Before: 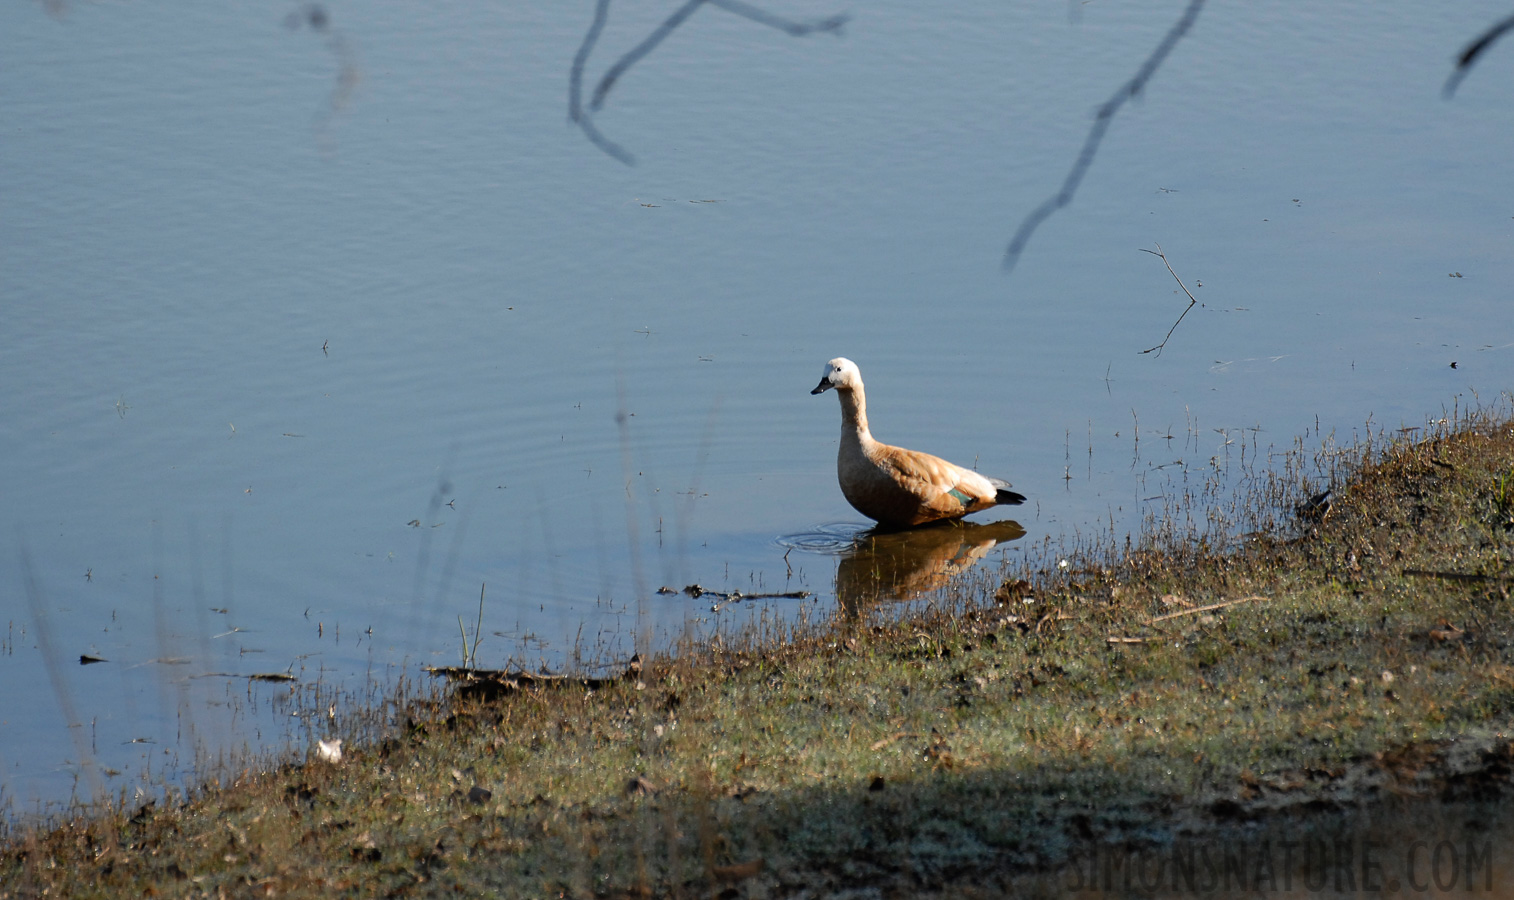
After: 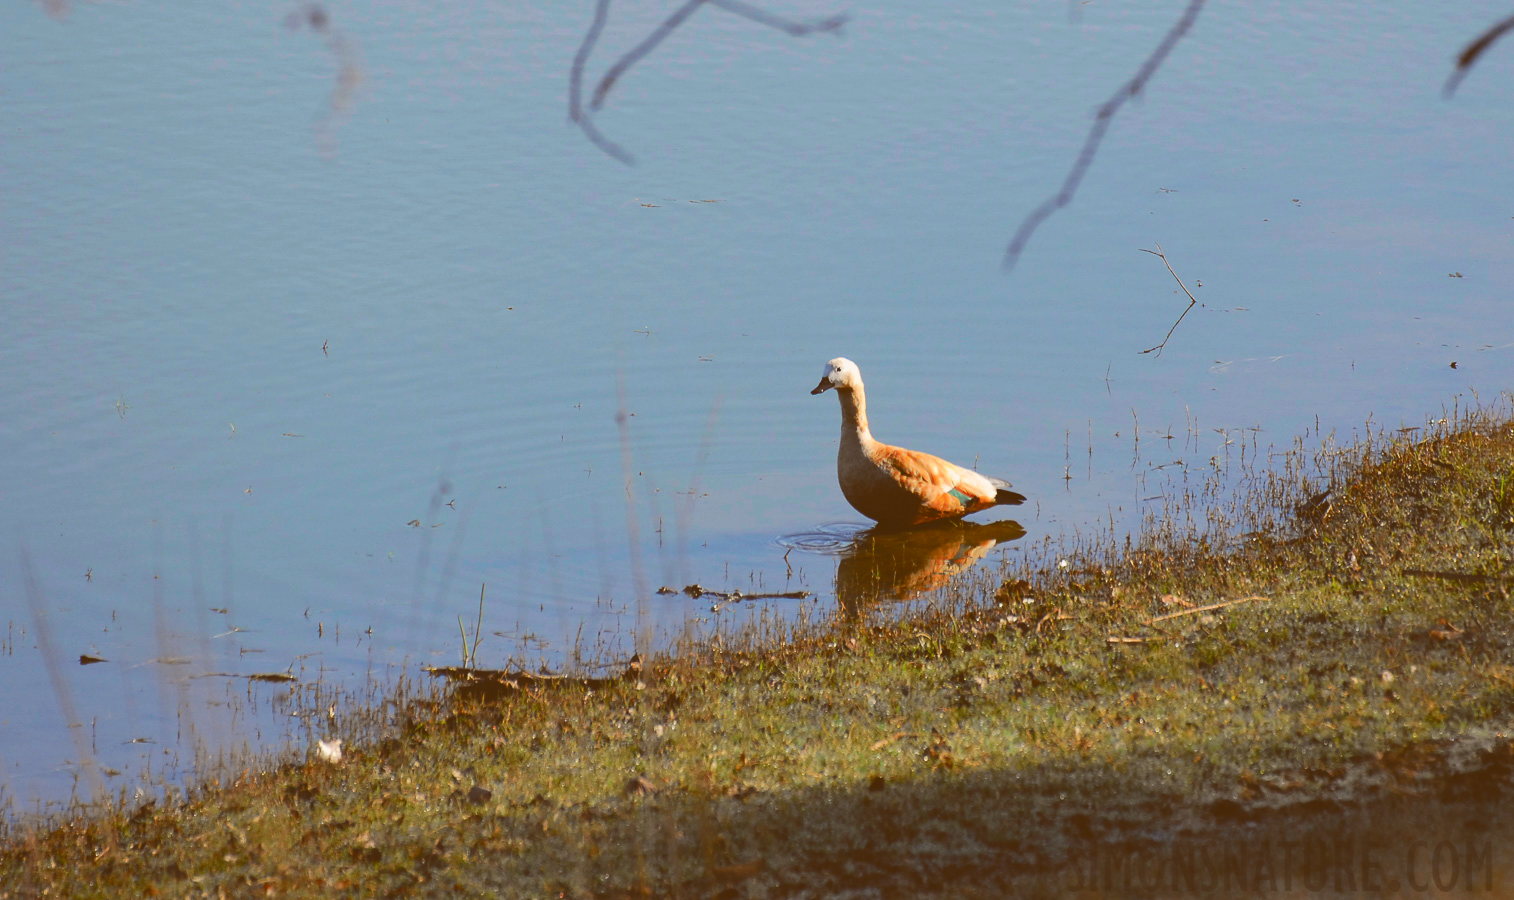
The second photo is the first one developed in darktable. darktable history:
exposure: black level correction -0.039, exposure 0.061 EV, compensate highlight preservation false
color balance rgb: global offset › chroma 0.398%, global offset › hue 32.75°, linear chroma grading › shadows -7.572%, linear chroma grading › global chroma 9.678%, perceptual saturation grading › global saturation 25.862%
tone curve: curves: ch0 [(0, 0) (0.068, 0.031) (0.175, 0.132) (0.337, 0.304) (0.498, 0.511) (0.748, 0.762) (0.993, 0.954)]; ch1 [(0, 0) (0.294, 0.184) (0.359, 0.34) (0.362, 0.35) (0.43, 0.41) (0.476, 0.457) (0.499, 0.5) (0.529, 0.523) (0.677, 0.762) (1, 1)]; ch2 [(0, 0) (0.431, 0.419) (0.495, 0.502) (0.524, 0.534) (0.557, 0.56) (0.634, 0.654) (0.728, 0.722) (1, 1)], color space Lab, independent channels, preserve colors none
